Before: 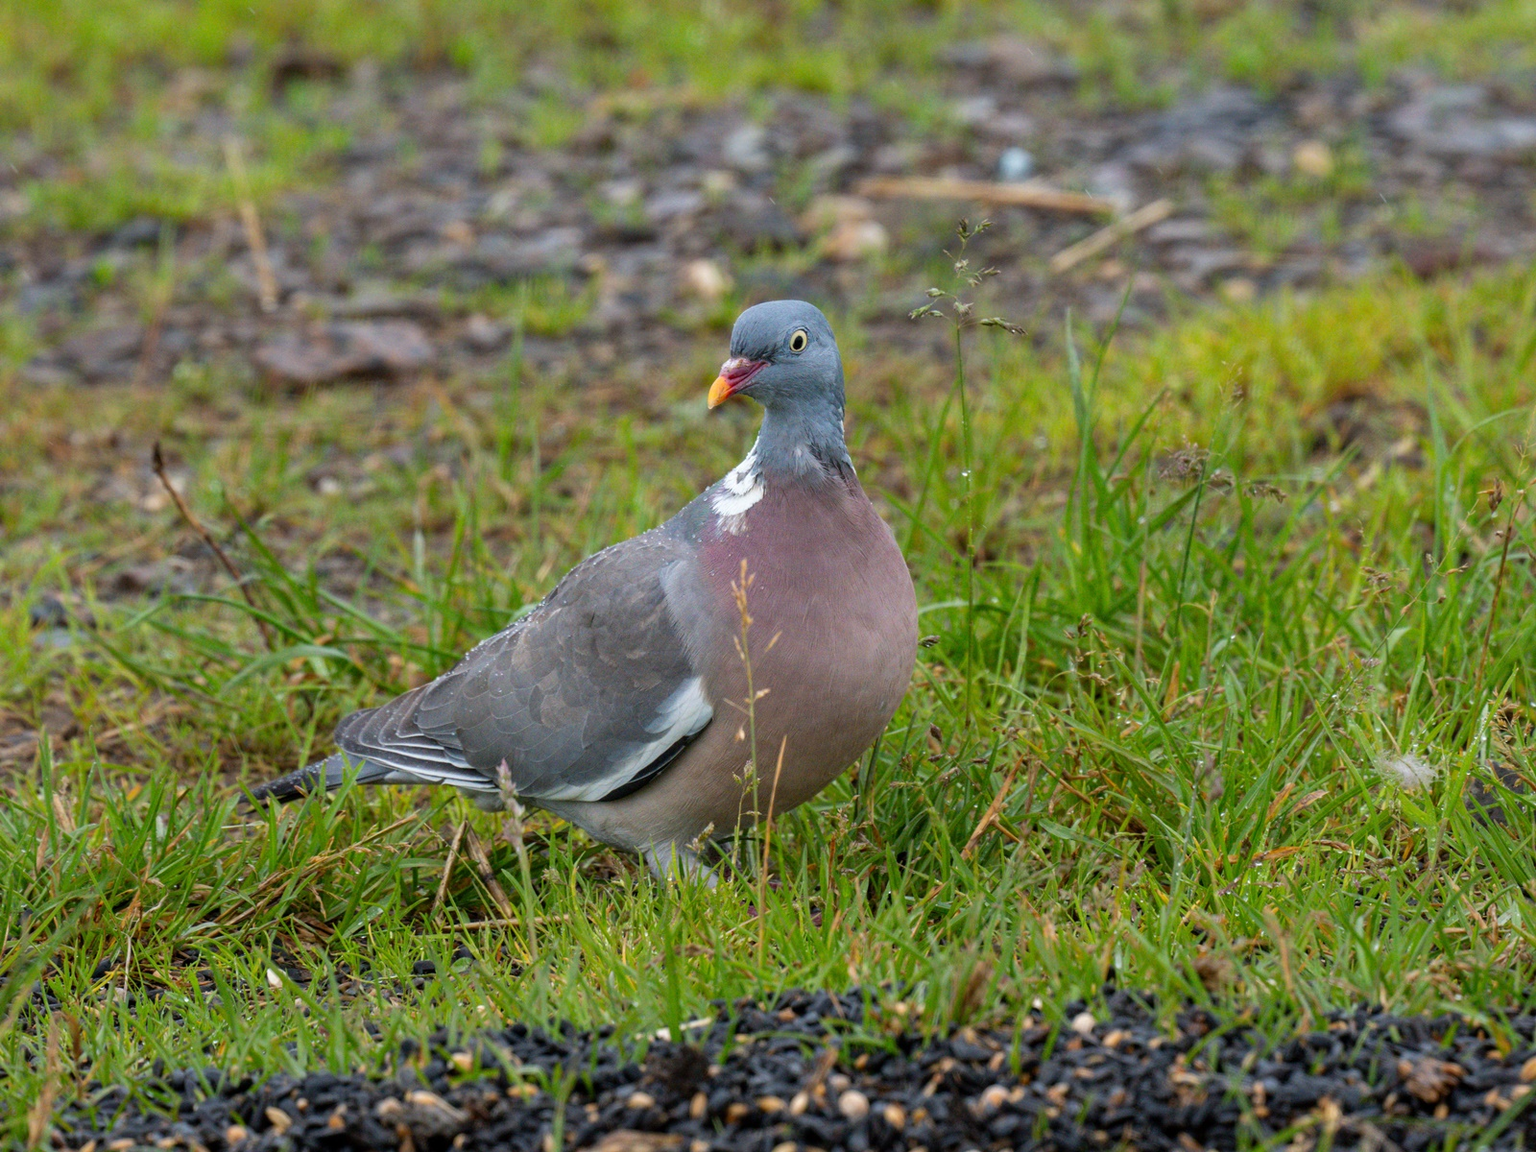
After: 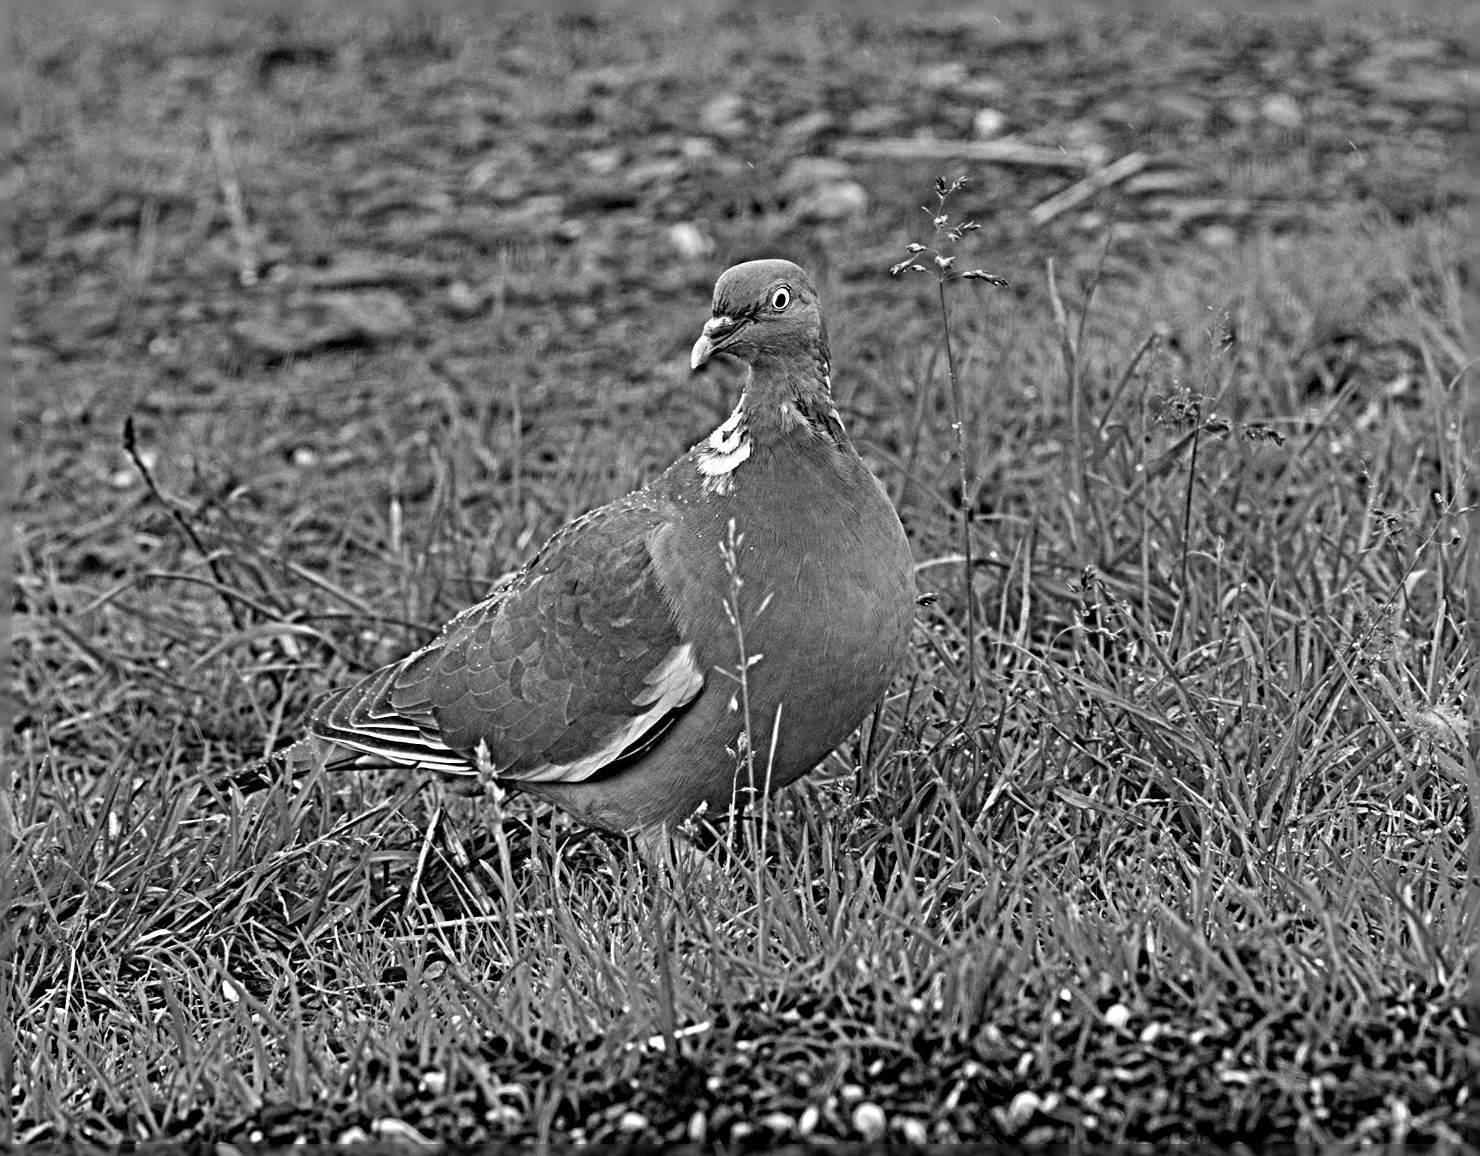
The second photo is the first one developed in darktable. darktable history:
sharpen: radius 6.3, amount 1.8, threshold 0
color zones: curves: ch0 [(0, 0.5) (0.143, 0.5) (0.286, 0.456) (0.429, 0.5) (0.571, 0.5) (0.714, 0.5) (0.857, 0.5) (1, 0.5)]; ch1 [(0, 0.5) (0.143, 0.5) (0.286, 0.422) (0.429, 0.5) (0.571, 0.5) (0.714, 0.5) (0.857, 0.5) (1, 0.5)]
rotate and perspective: rotation -1.68°, lens shift (vertical) -0.146, crop left 0.049, crop right 0.912, crop top 0.032, crop bottom 0.96
monochrome: a -92.57, b 58.91
